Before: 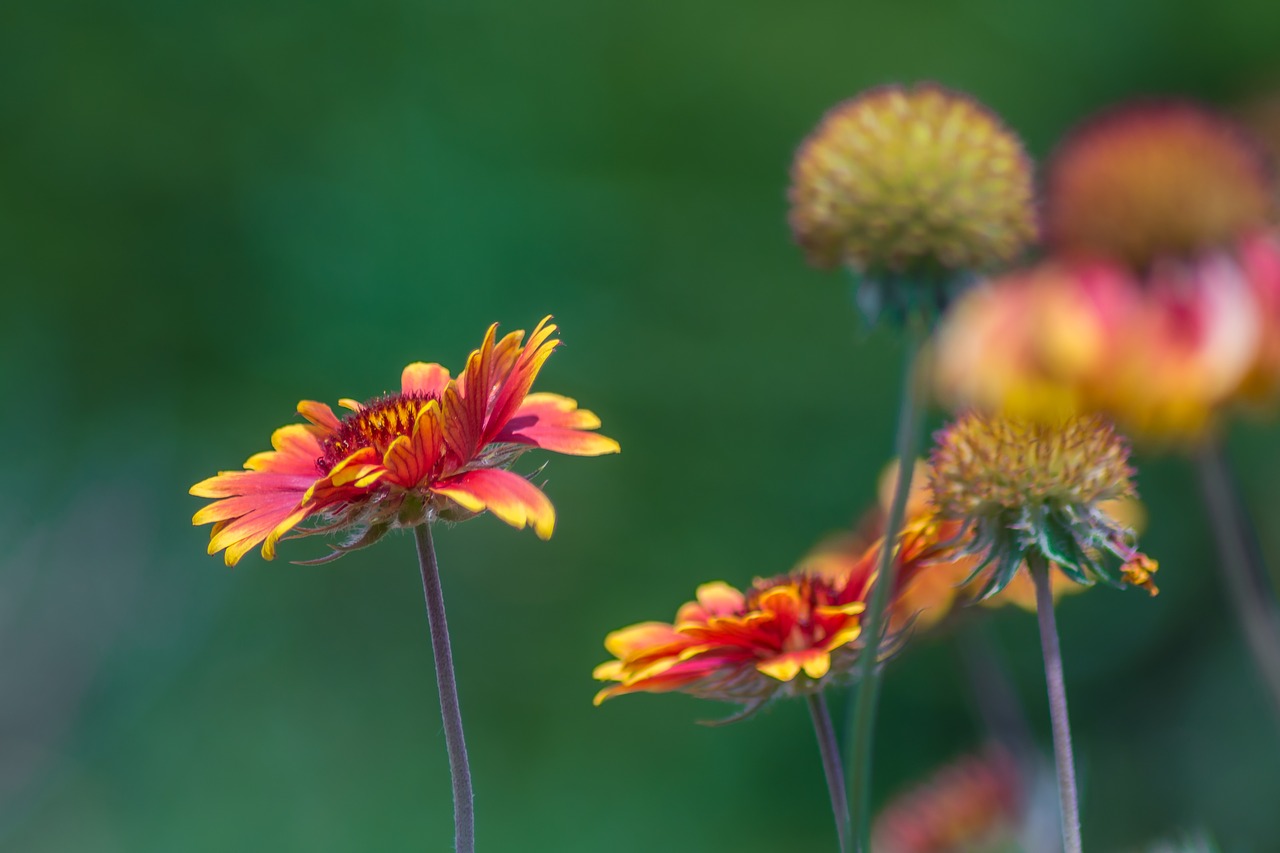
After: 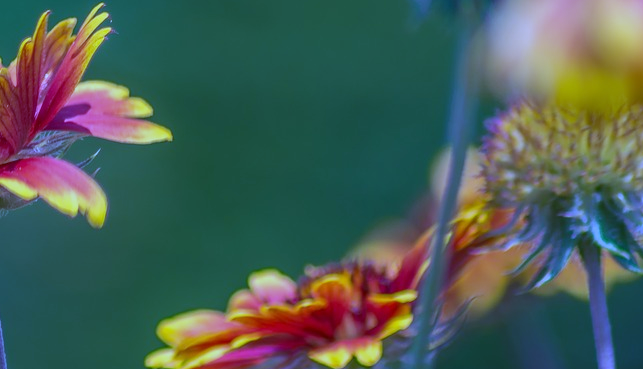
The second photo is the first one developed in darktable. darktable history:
crop: left 35.03%, top 36.625%, right 14.663%, bottom 20.057%
white balance: red 0.766, blue 1.537
